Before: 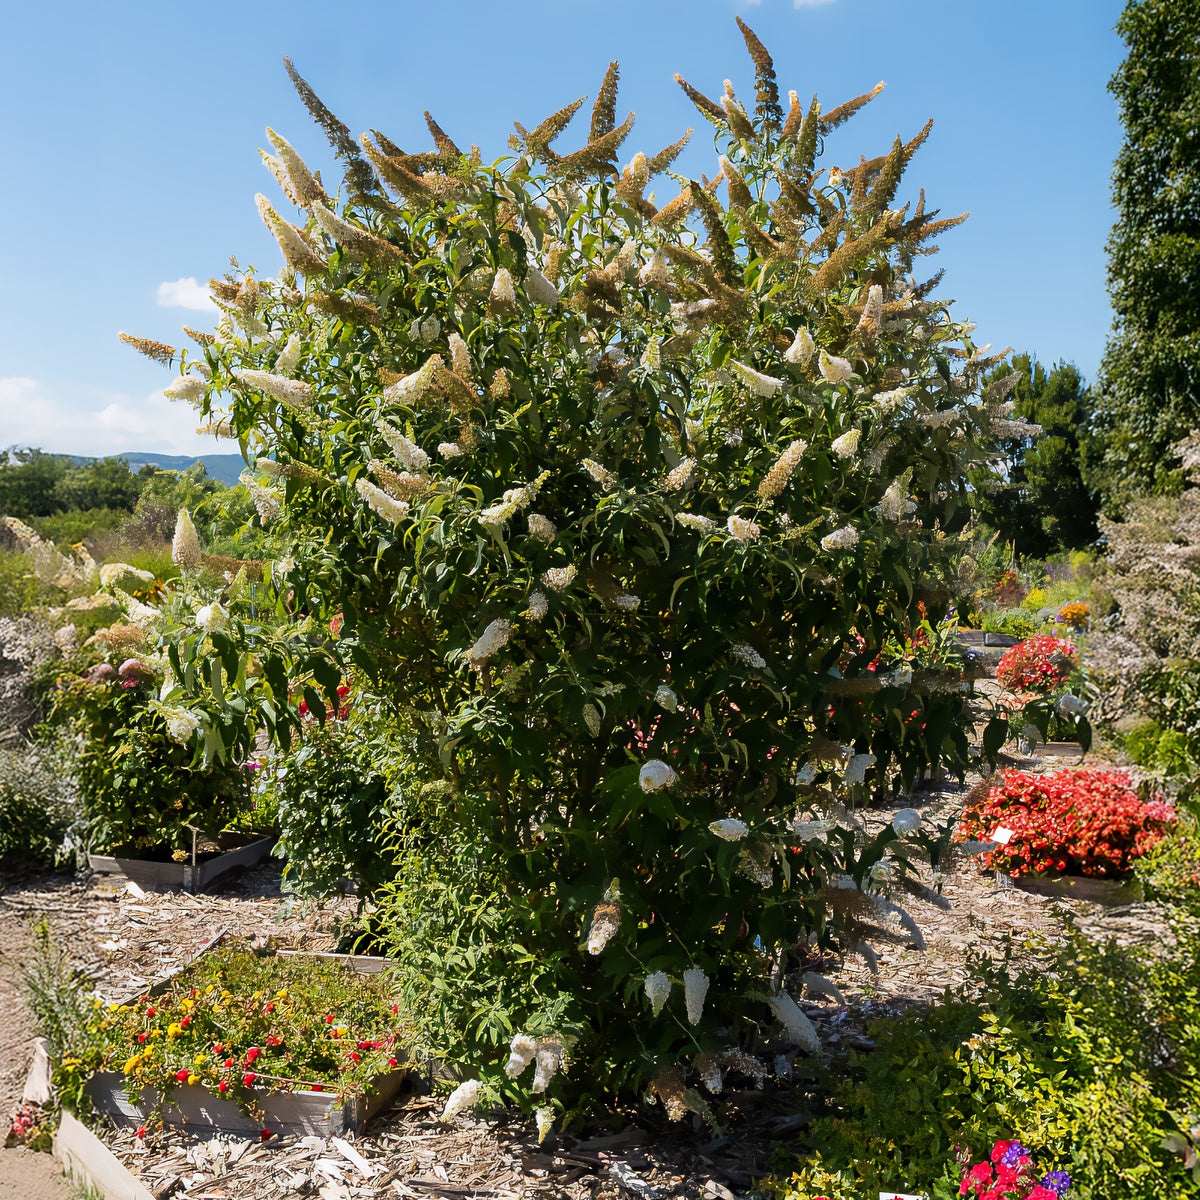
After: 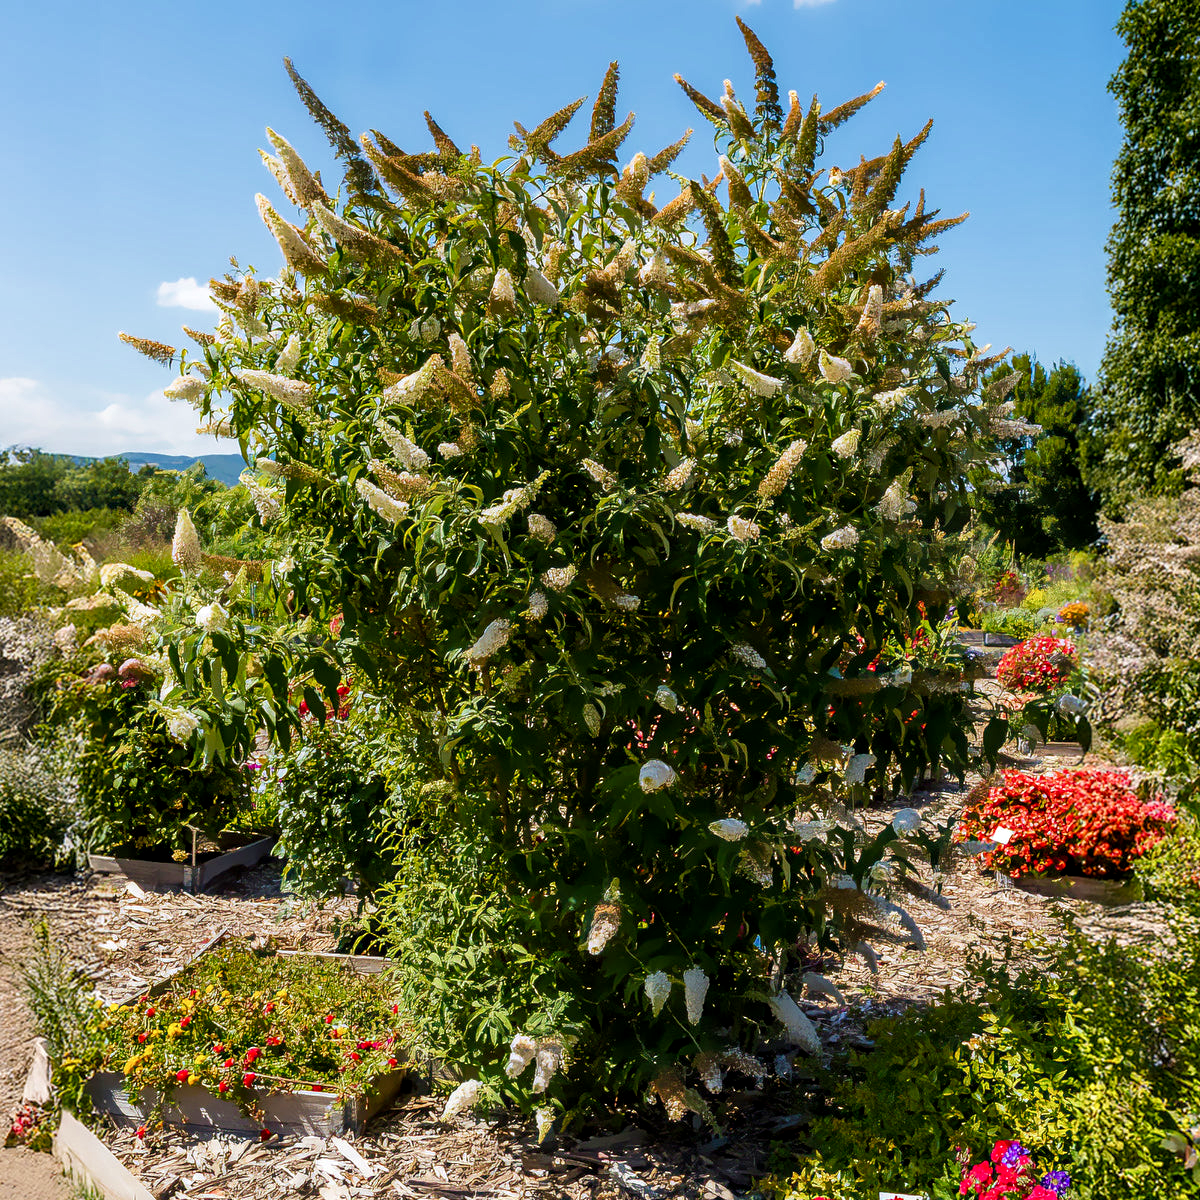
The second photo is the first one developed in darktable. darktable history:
sharpen: radius 2.883, amount 0.868, threshold 47.523
velvia: on, module defaults
local contrast: detail 130%
color balance rgb: perceptual saturation grading › global saturation 20%, perceptual saturation grading › highlights -25%, perceptual saturation grading › shadows 25%
